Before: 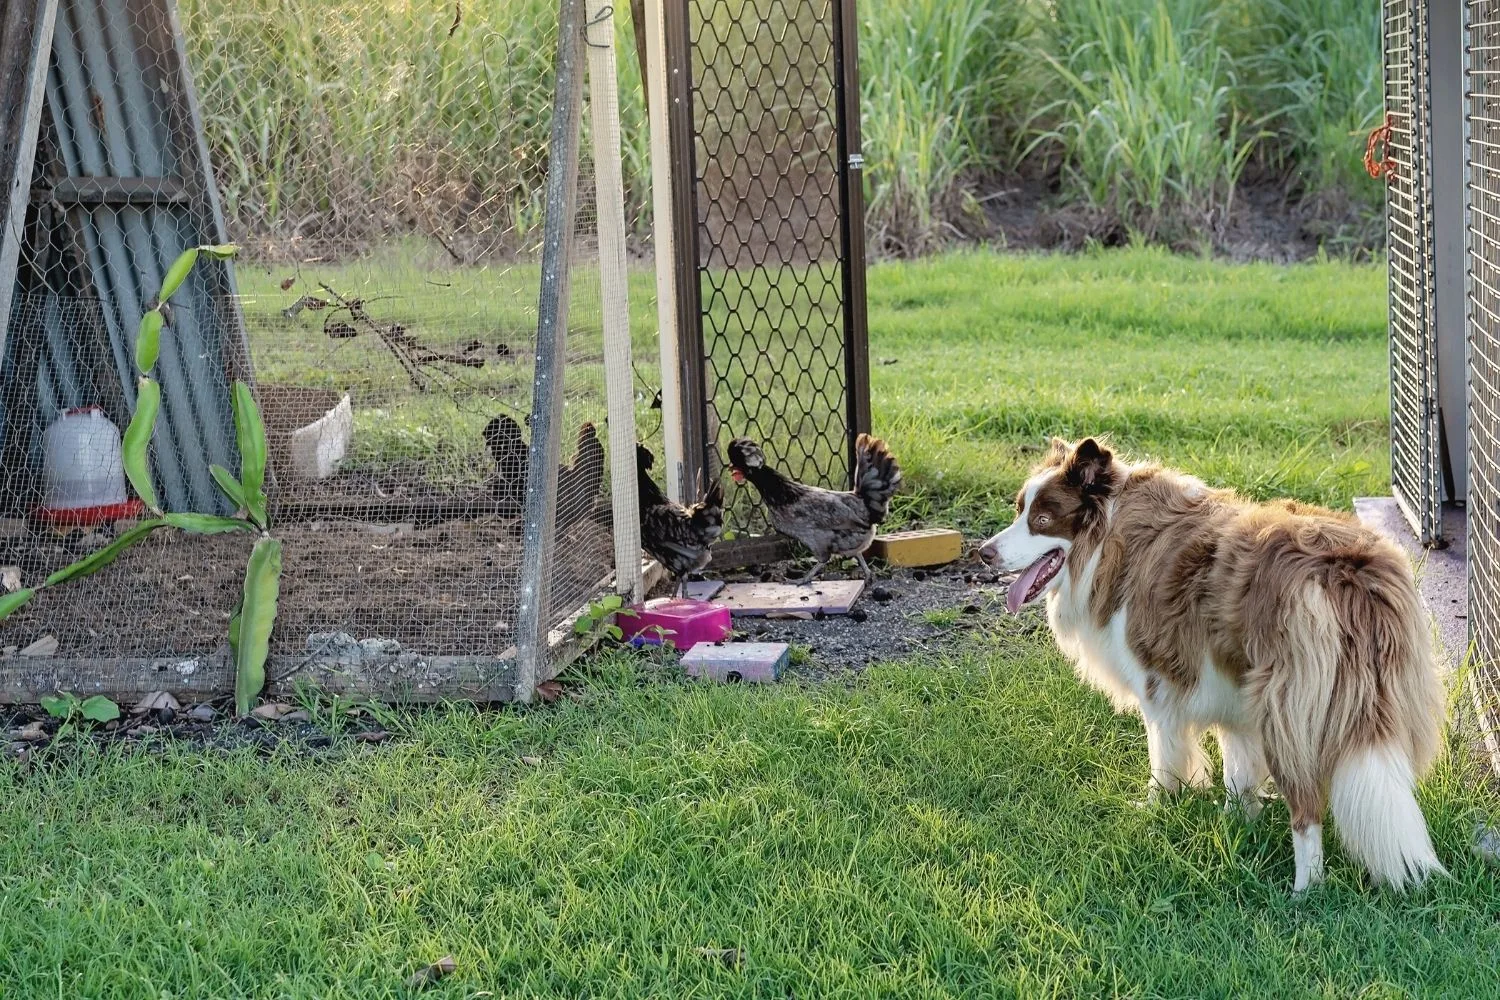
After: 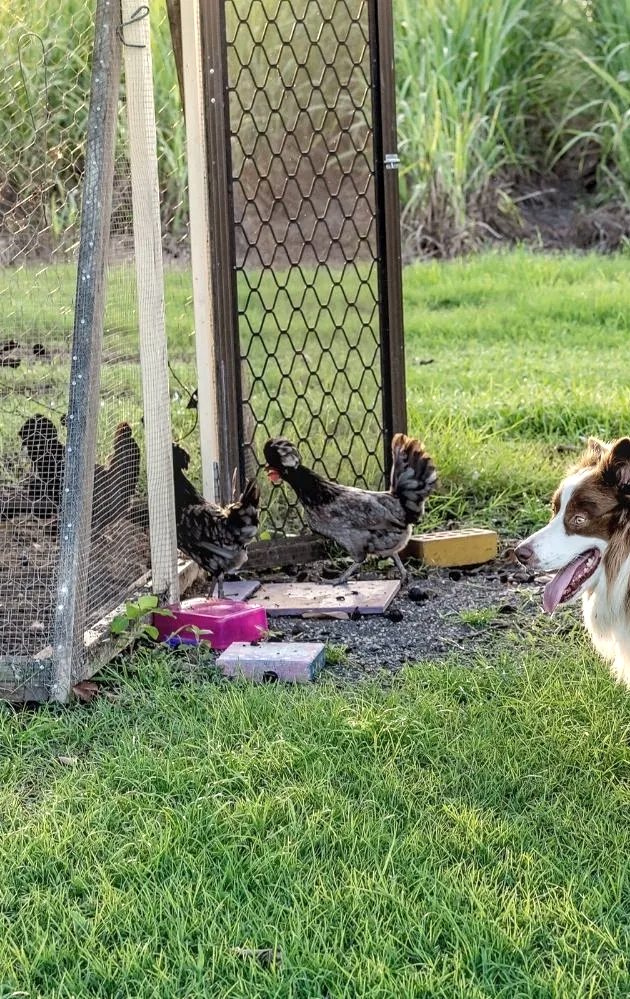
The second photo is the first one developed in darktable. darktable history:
exposure: exposure 0.197 EV, compensate highlight preservation false
crop: left 30.995%, right 26.987%
local contrast: on, module defaults
